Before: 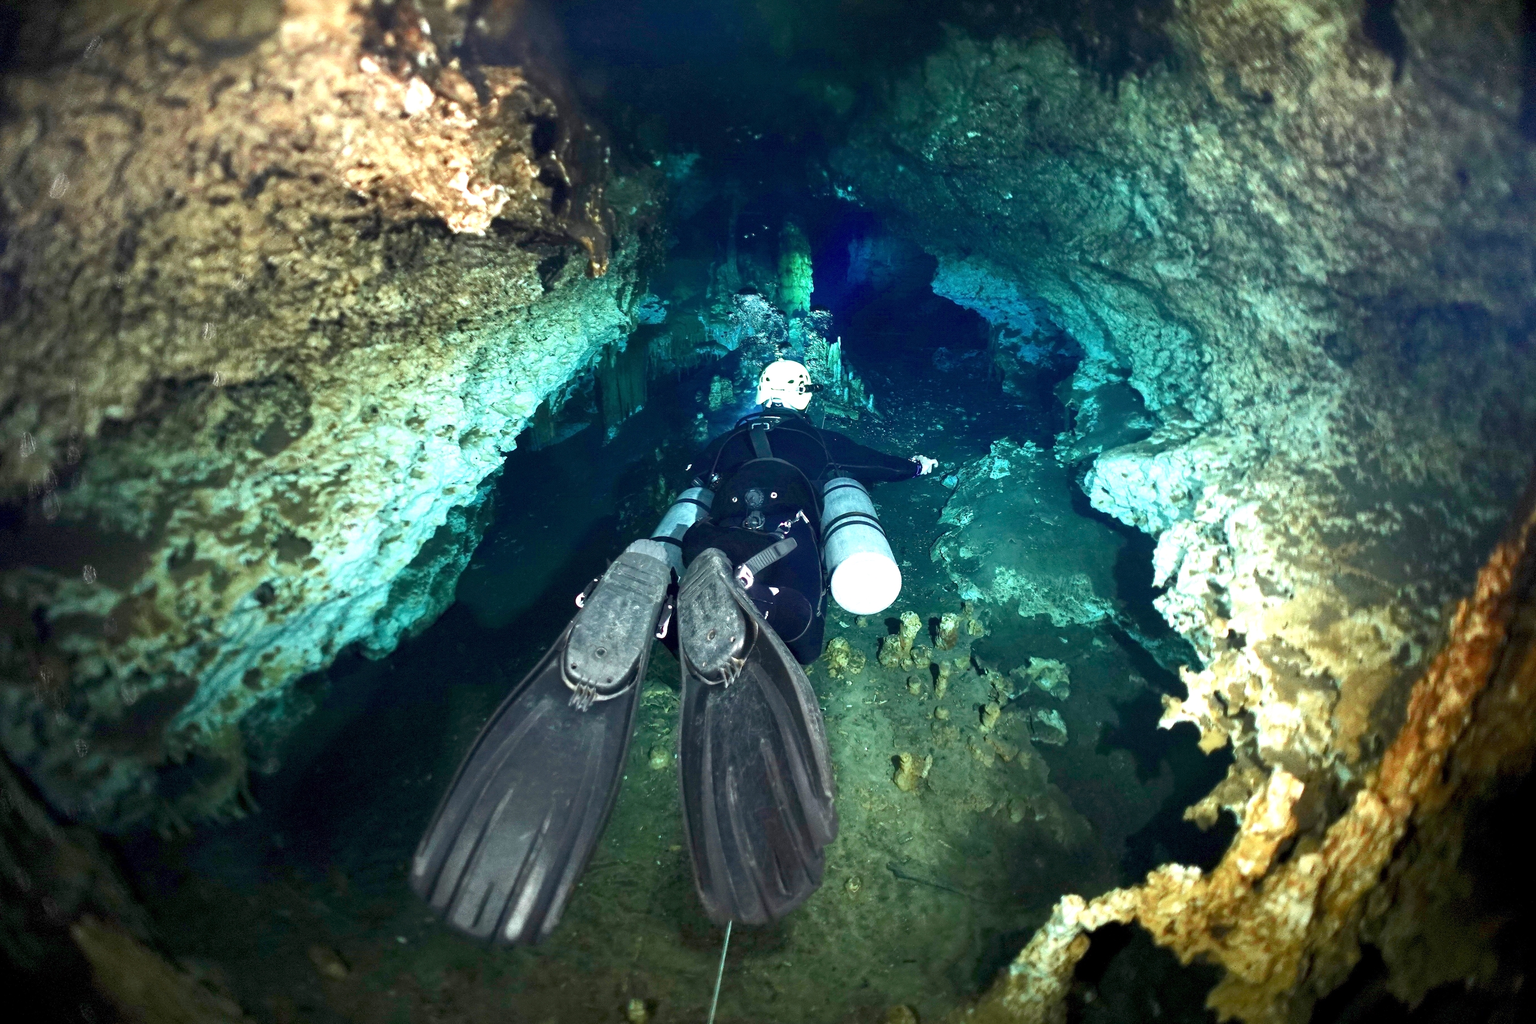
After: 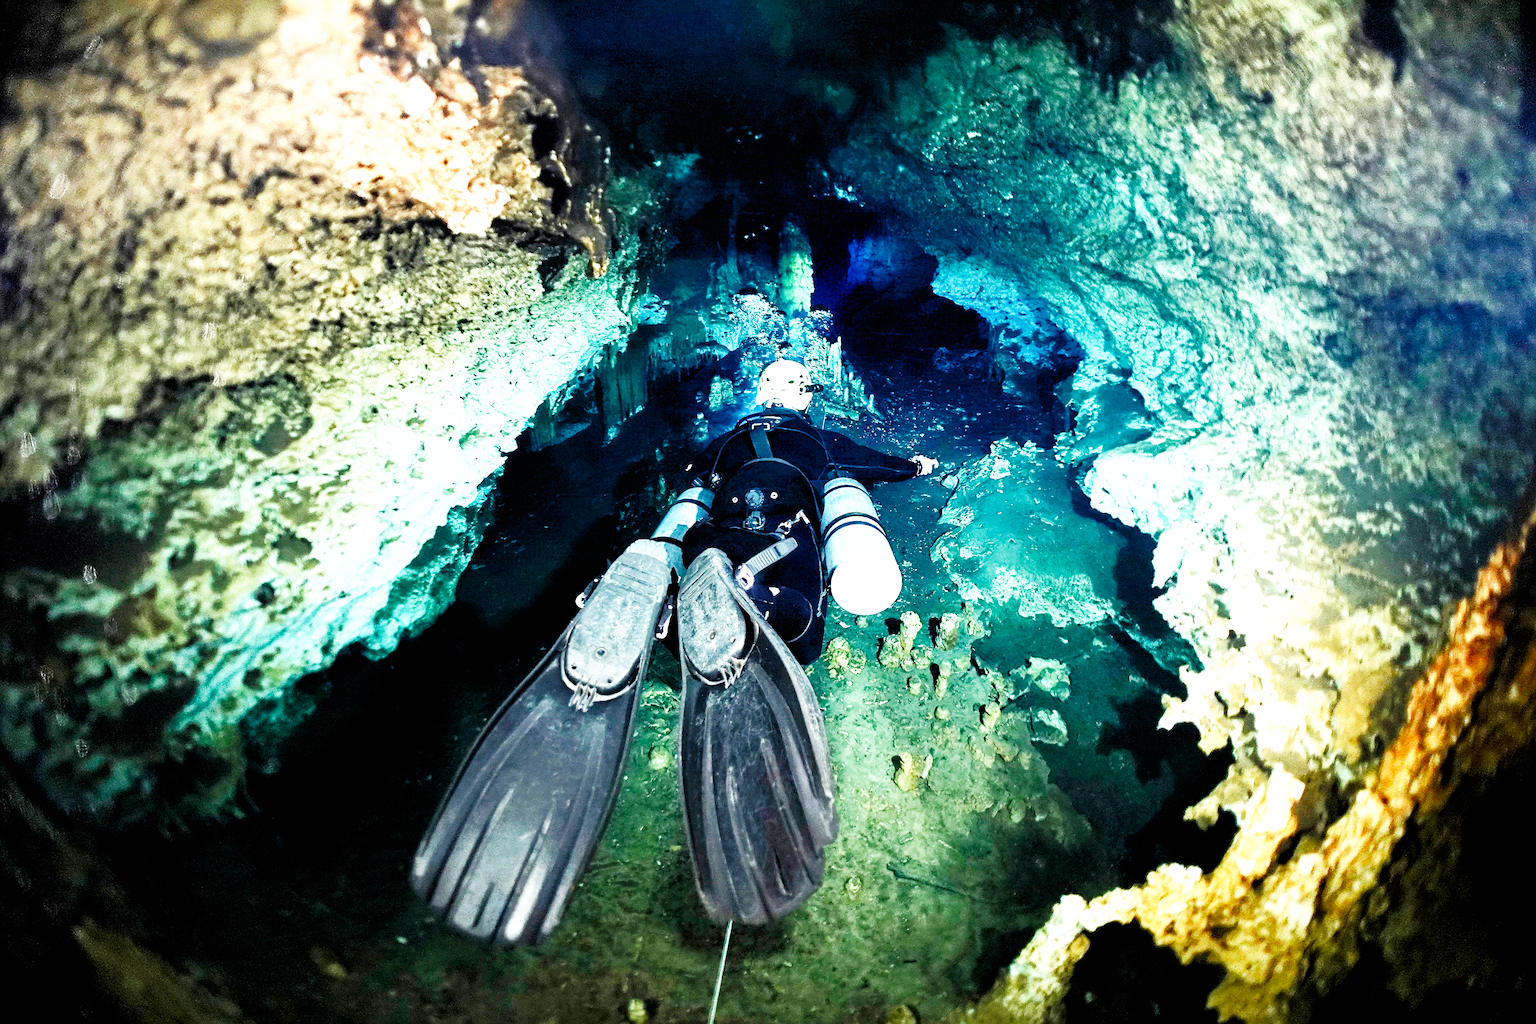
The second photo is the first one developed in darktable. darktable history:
base curve: curves: ch0 [(0, 0) (0.007, 0.004) (0.027, 0.03) (0.046, 0.07) (0.207, 0.54) (0.442, 0.872) (0.673, 0.972) (1, 1)], preserve colors none
rgb levels: levels [[0.01, 0.419, 0.839], [0, 0.5, 1], [0, 0.5, 1]]
sharpen: on, module defaults
